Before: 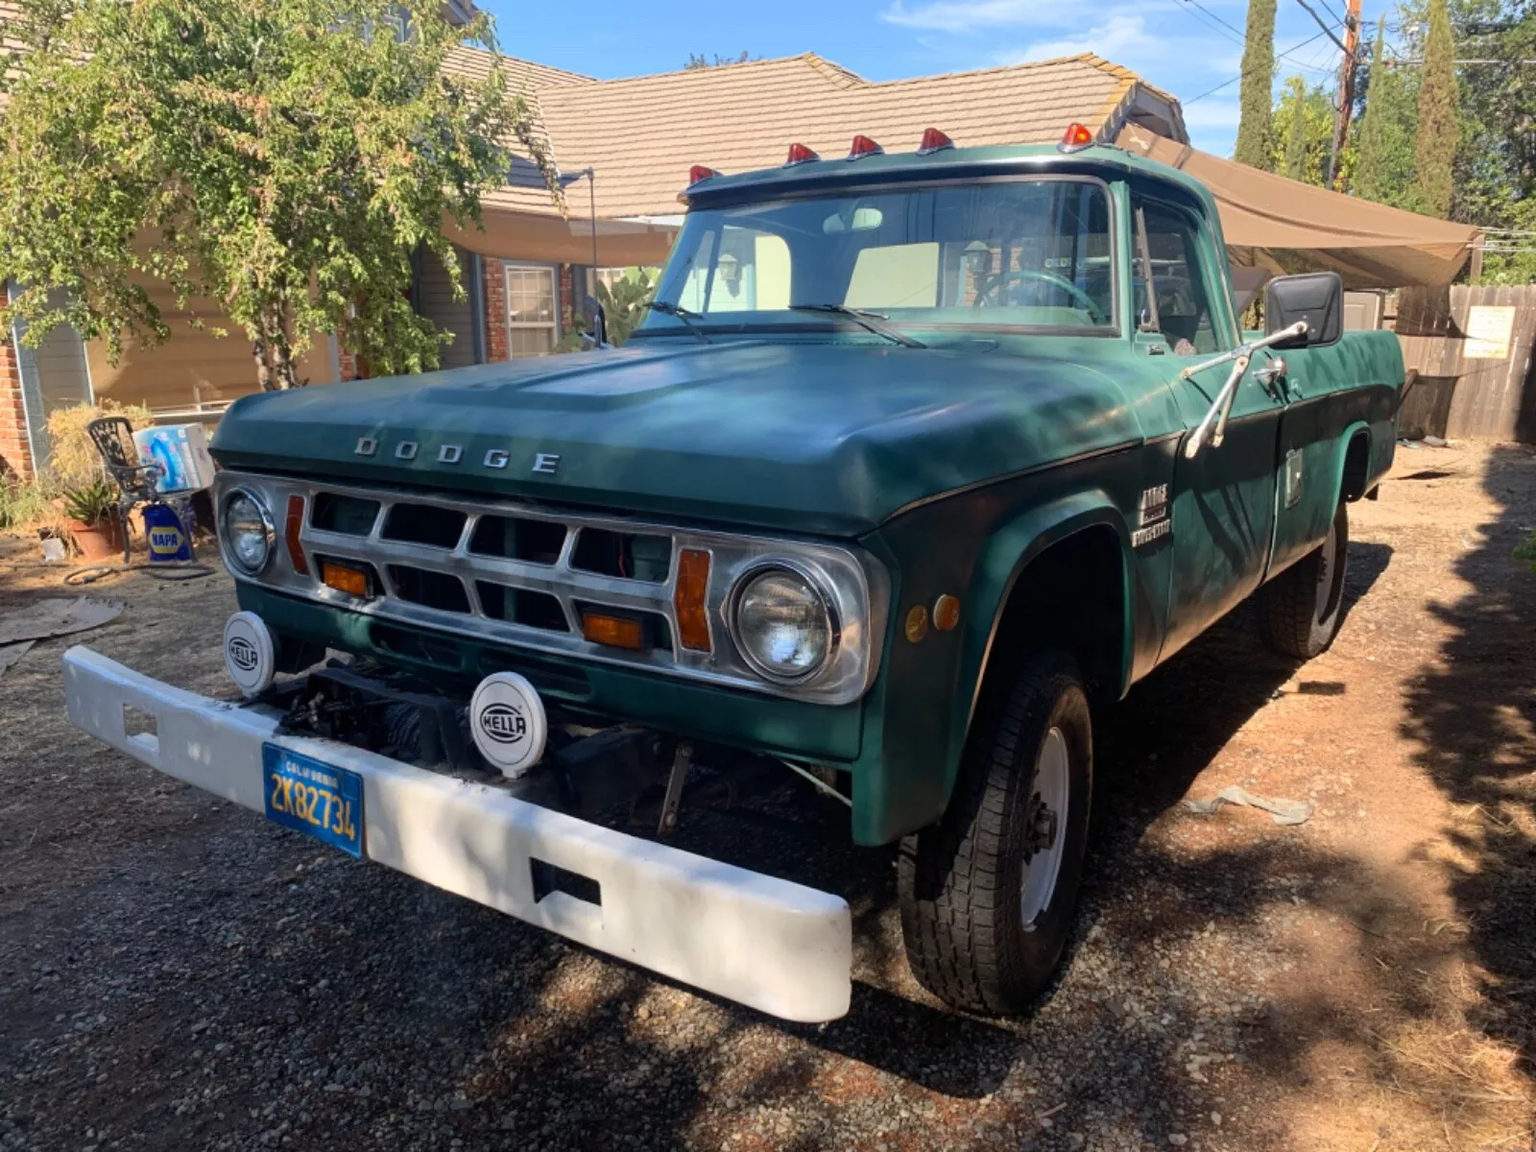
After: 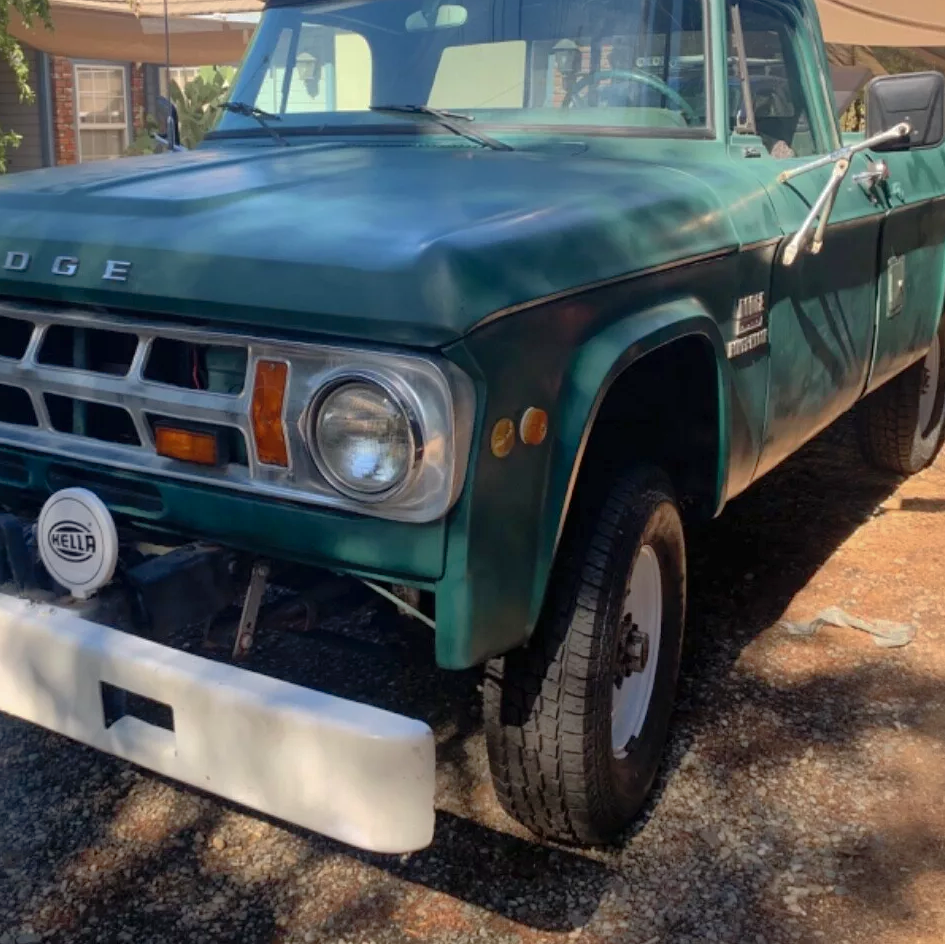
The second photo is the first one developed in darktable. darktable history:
crop and rotate: left 28.256%, top 17.734%, right 12.656%, bottom 3.573%
shadows and highlights: on, module defaults
